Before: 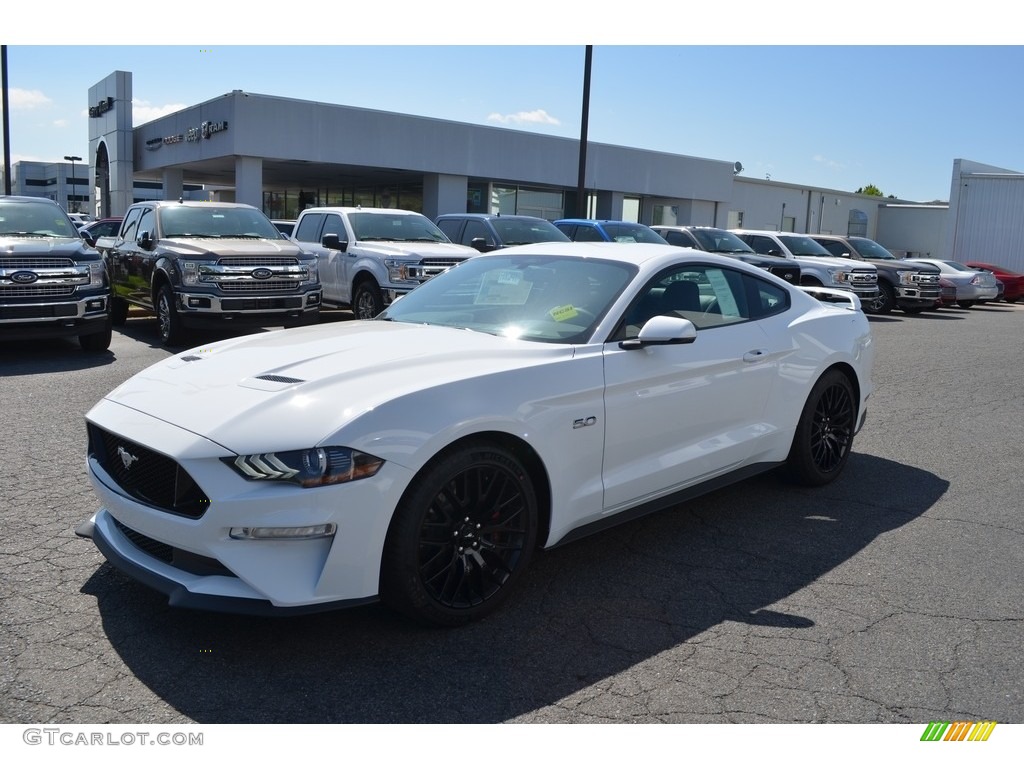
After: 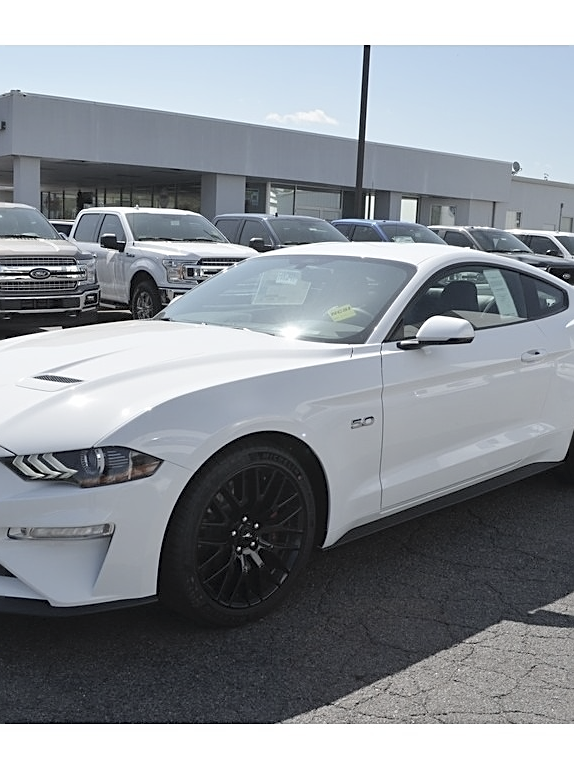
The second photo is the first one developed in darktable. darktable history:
crop: left 21.748%, right 22.16%, bottom 0.006%
sharpen: on, module defaults
contrast brightness saturation: brightness 0.184, saturation -0.499
haze removal: compatibility mode true, adaptive false
